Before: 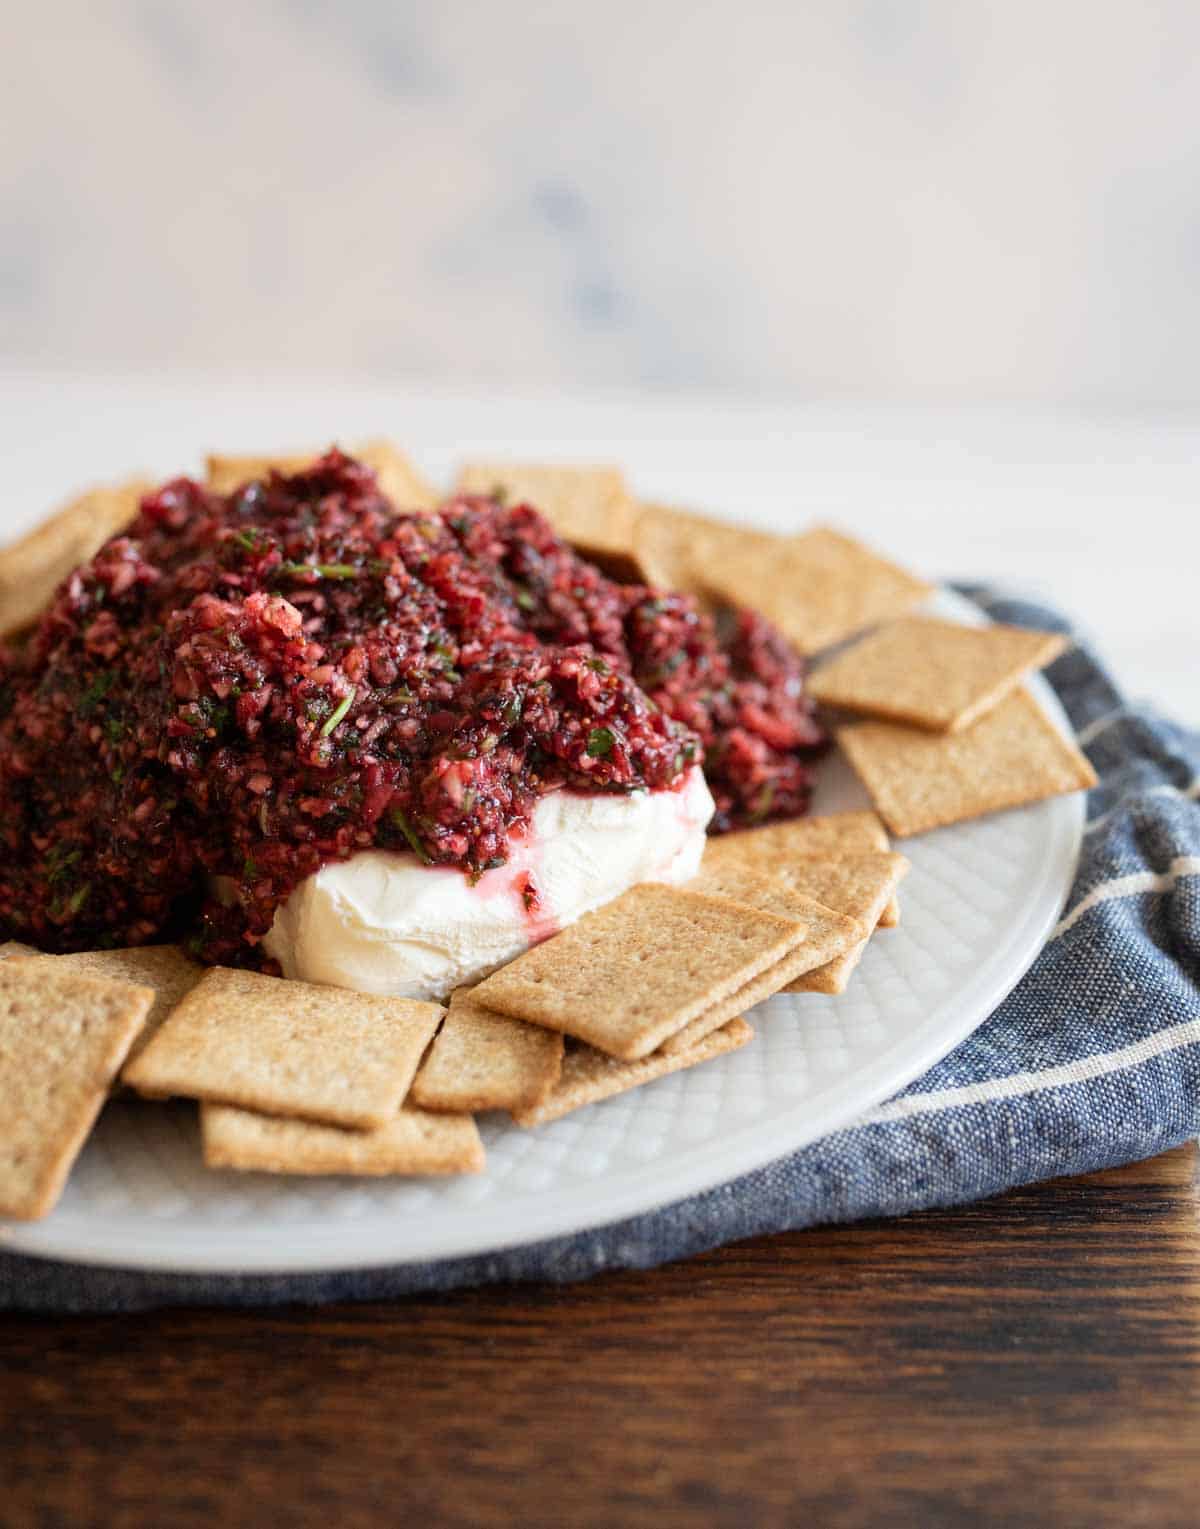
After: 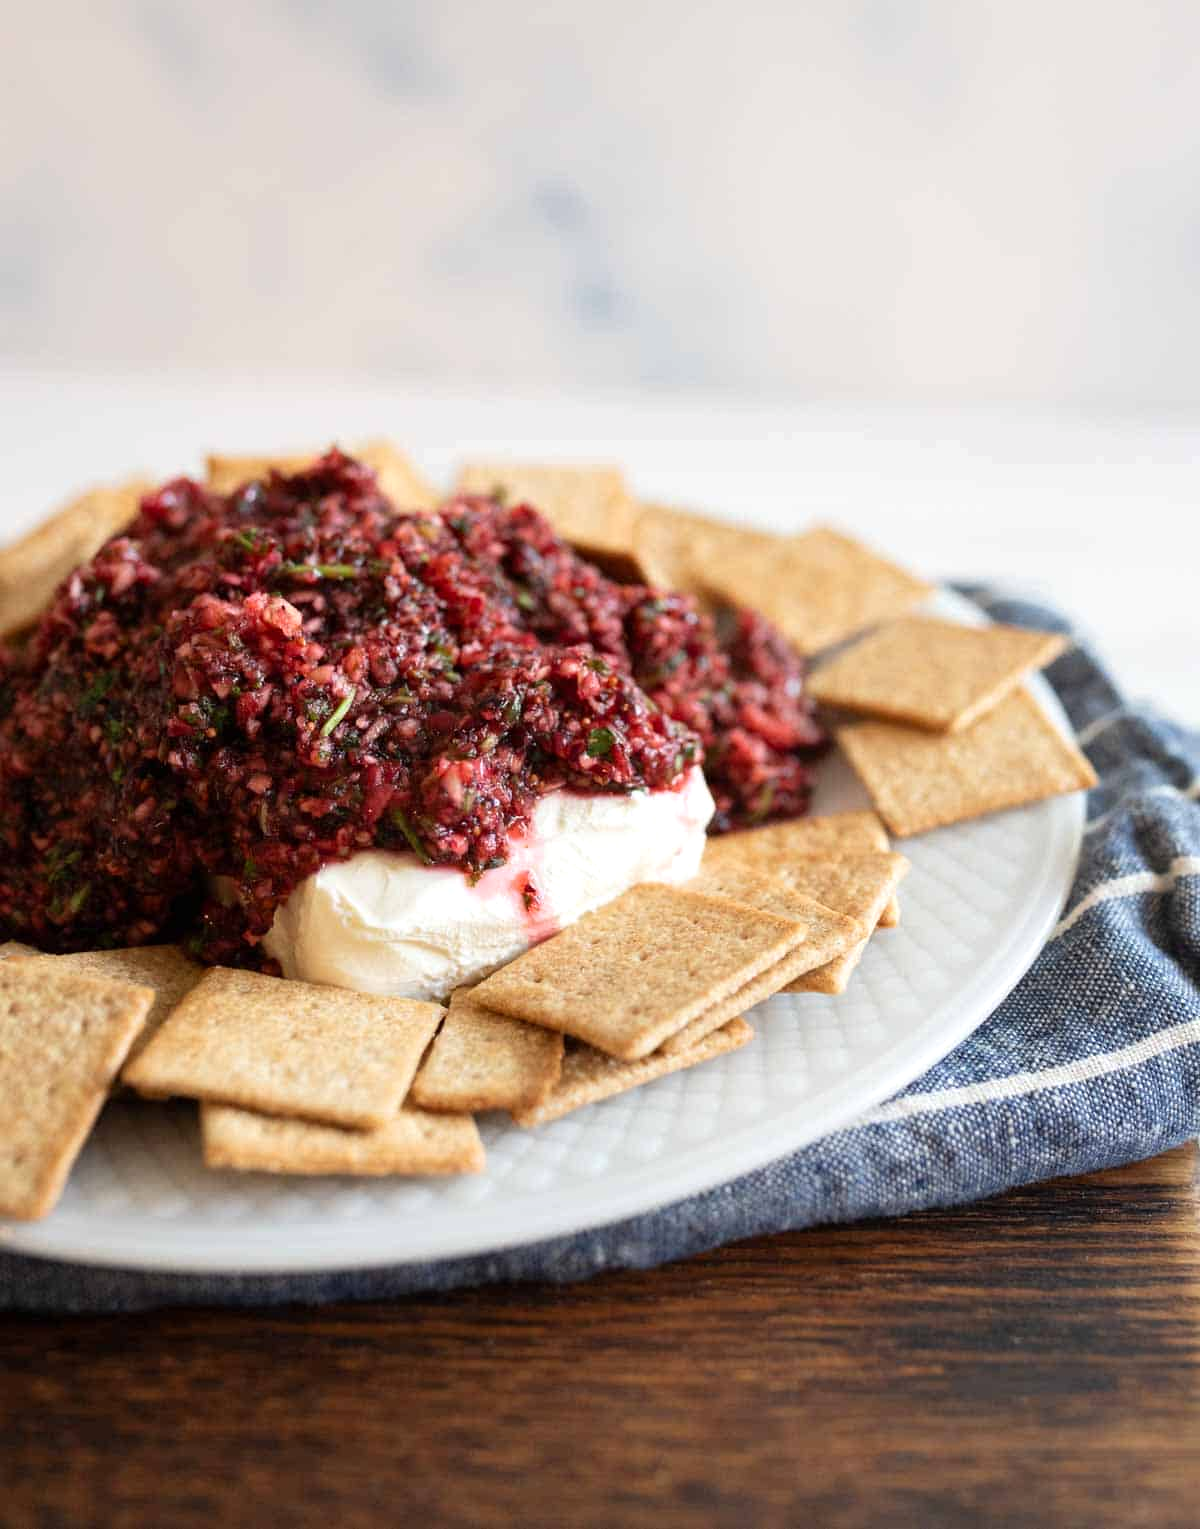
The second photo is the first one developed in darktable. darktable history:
levels: levels [0, 0.48, 0.961]
tone equalizer: on, module defaults
